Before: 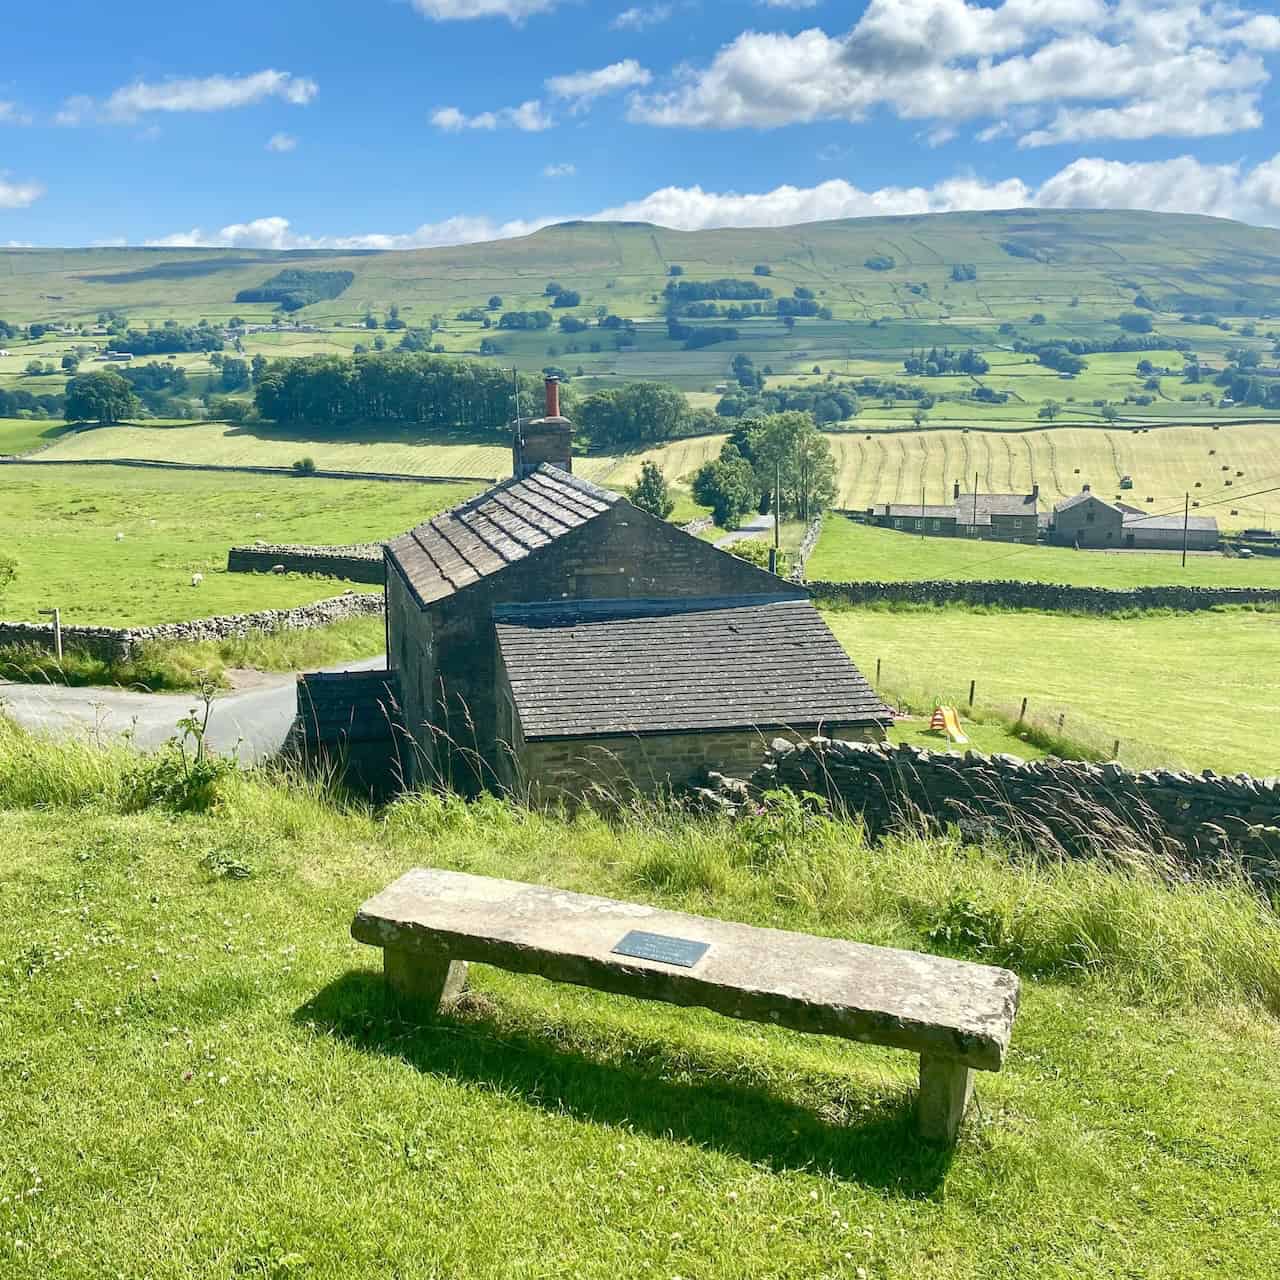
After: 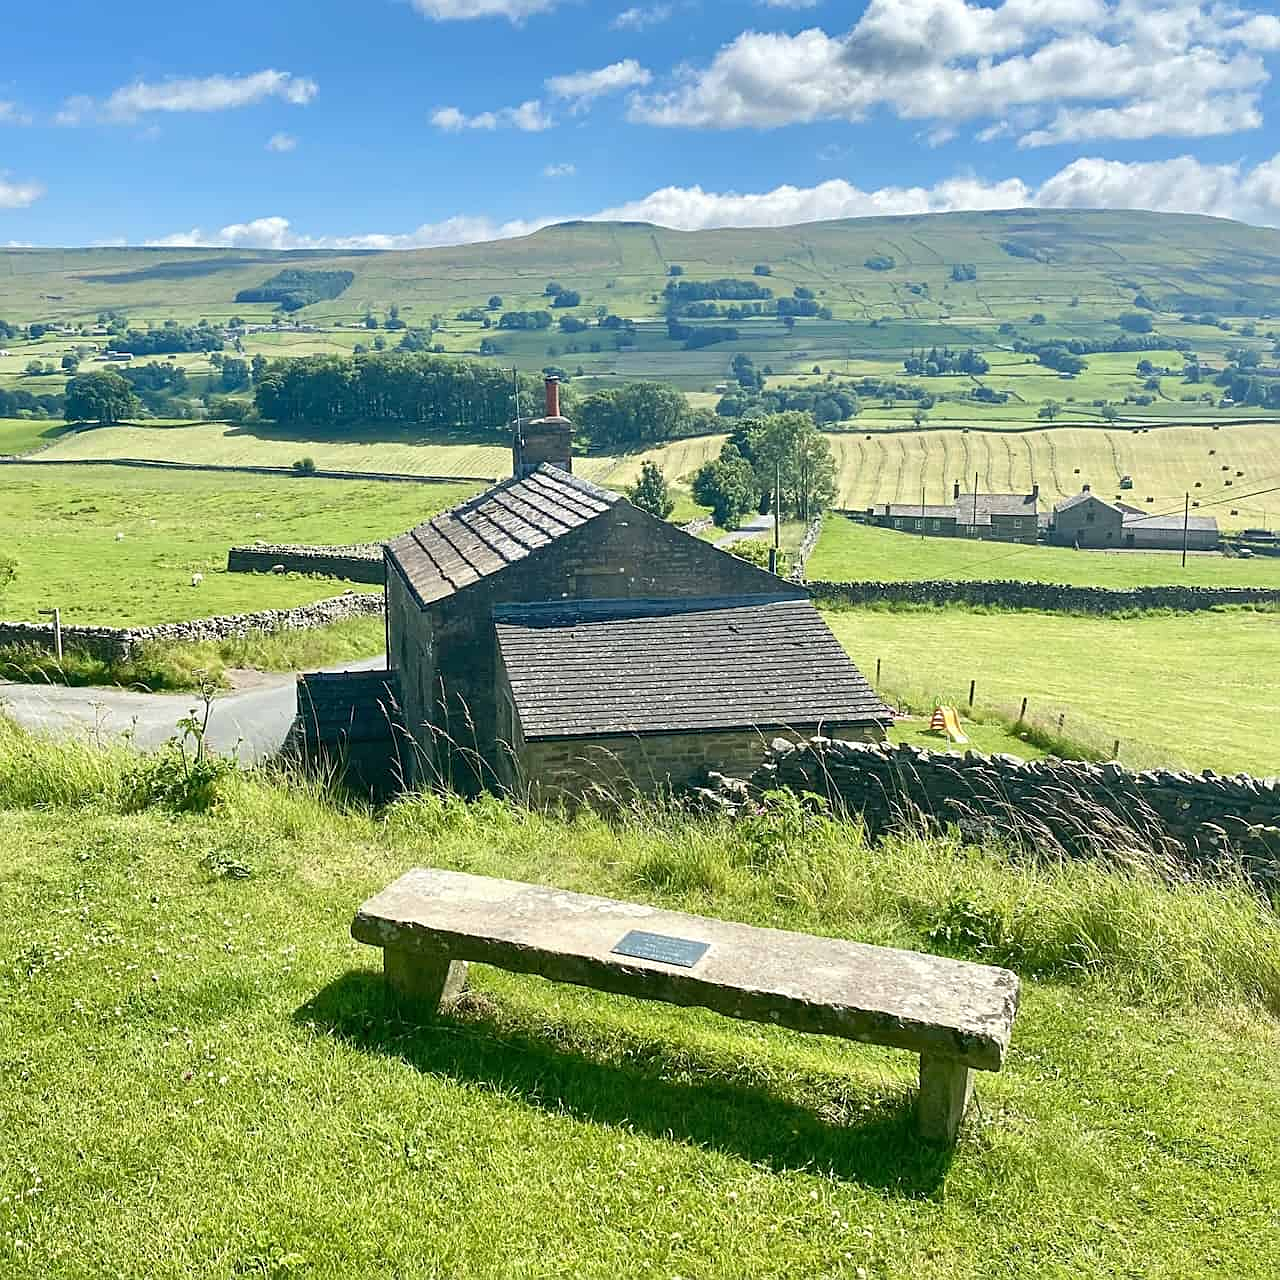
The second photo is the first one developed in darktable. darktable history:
tone equalizer: smoothing diameter 24.88%, edges refinement/feathering 8.53, preserve details guided filter
sharpen: on, module defaults
